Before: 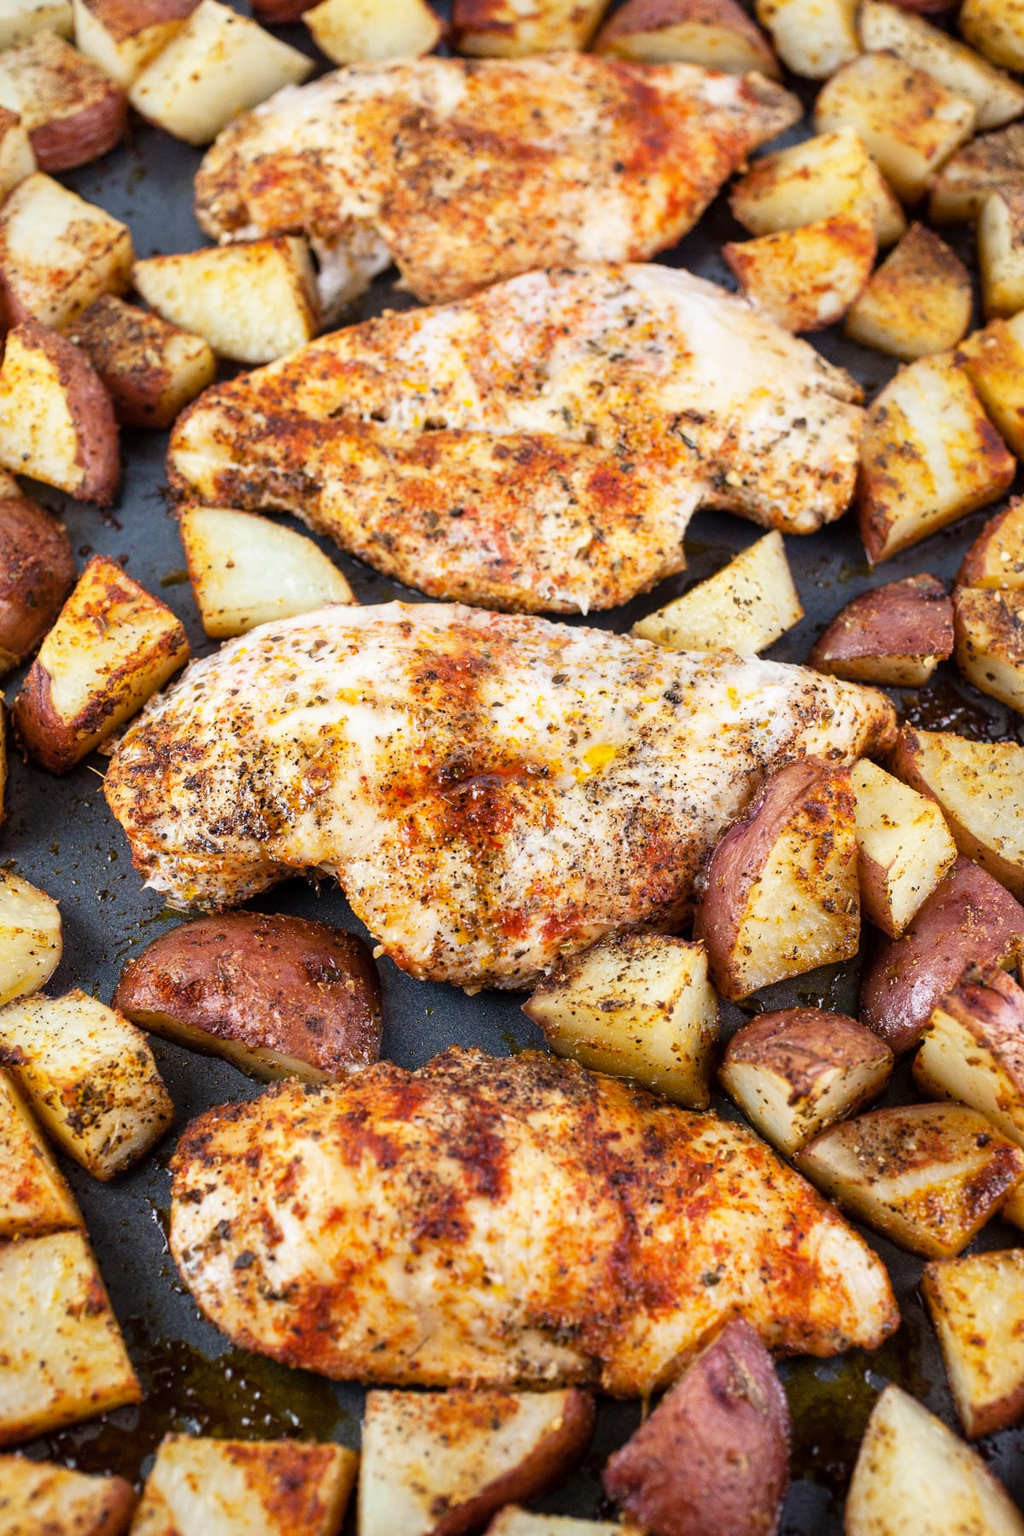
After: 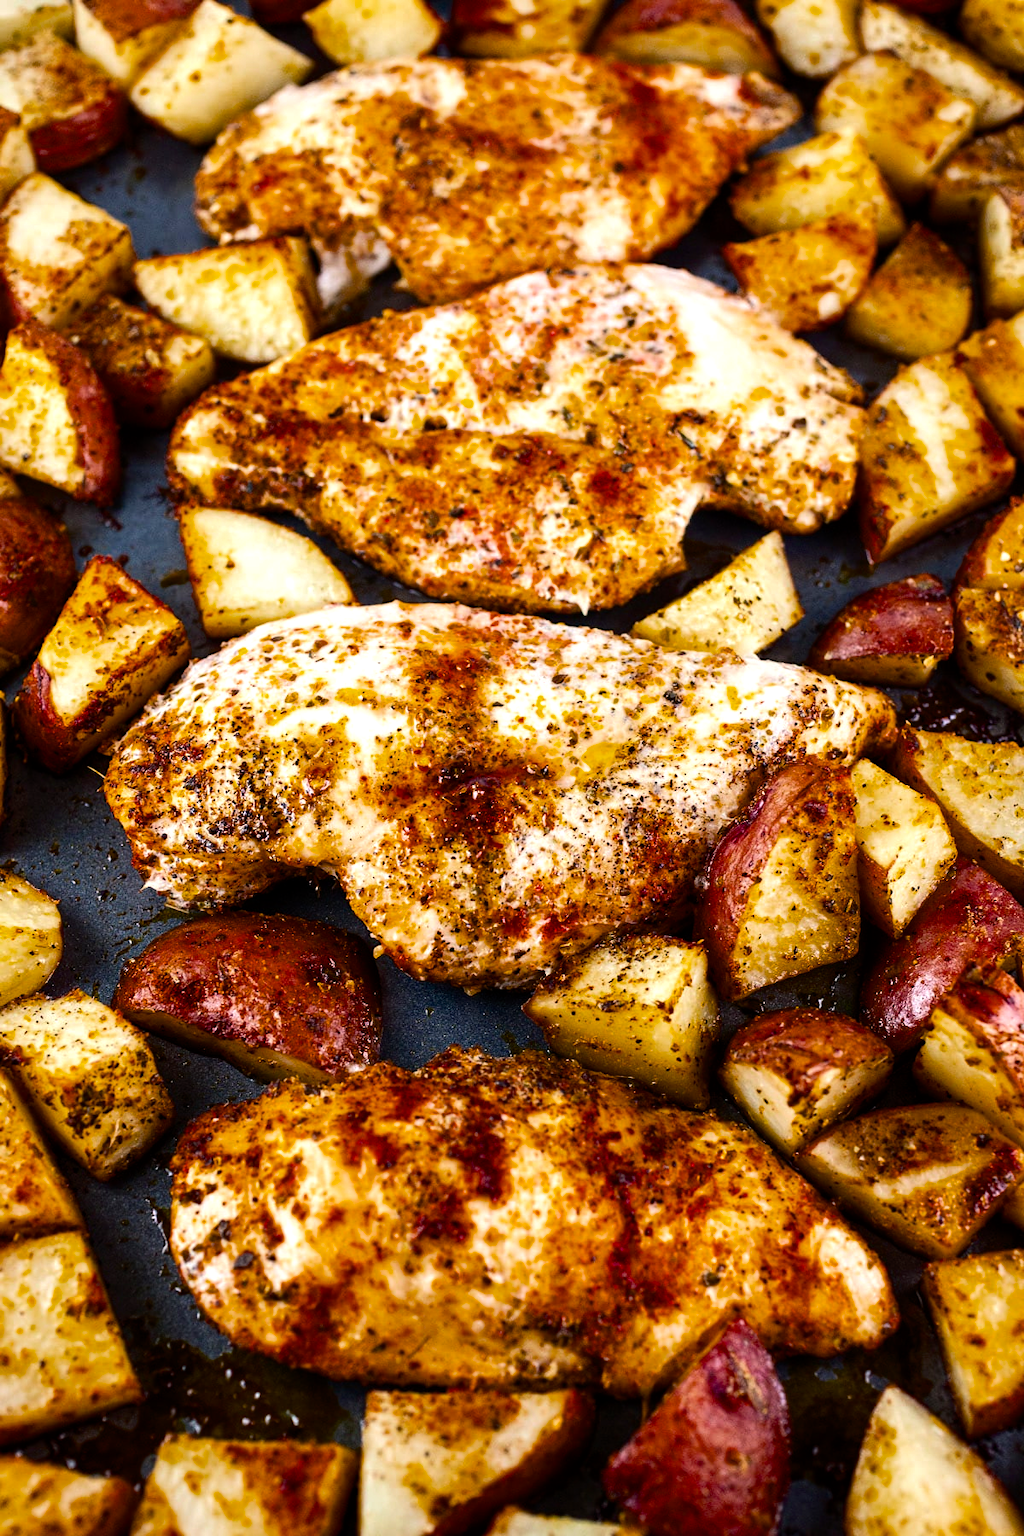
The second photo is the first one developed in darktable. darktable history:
tone curve: curves: ch0 [(0, 0) (0.003, 0.002) (0.011, 0.009) (0.025, 0.019) (0.044, 0.031) (0.069, 0.044) (0.1, 0.061) (0.136, 0.087) (0.177, 0.127) (0.224, 0.172) (0.277, 0.226) (0.335, 0.295) (0.399, 0.367) (0.468, 0.445) (0.543, 0.536) (0.623, 0.626) (0.709, 0.717) (0.801, 0.806) (0.898, 0.889) (1, 1)], color space Lab, independent channels, preserve colors none
color balance rgb: power › luminance -3.792%, power › hue 145°, highlights gain › chroma 1.042%, highlights gain › hue 53.79°, perceptual saturation grading › global saturation 35.968%, global vibrance 9.999%, contrast 14.972%, saturation formula JzAzBz (2021)
